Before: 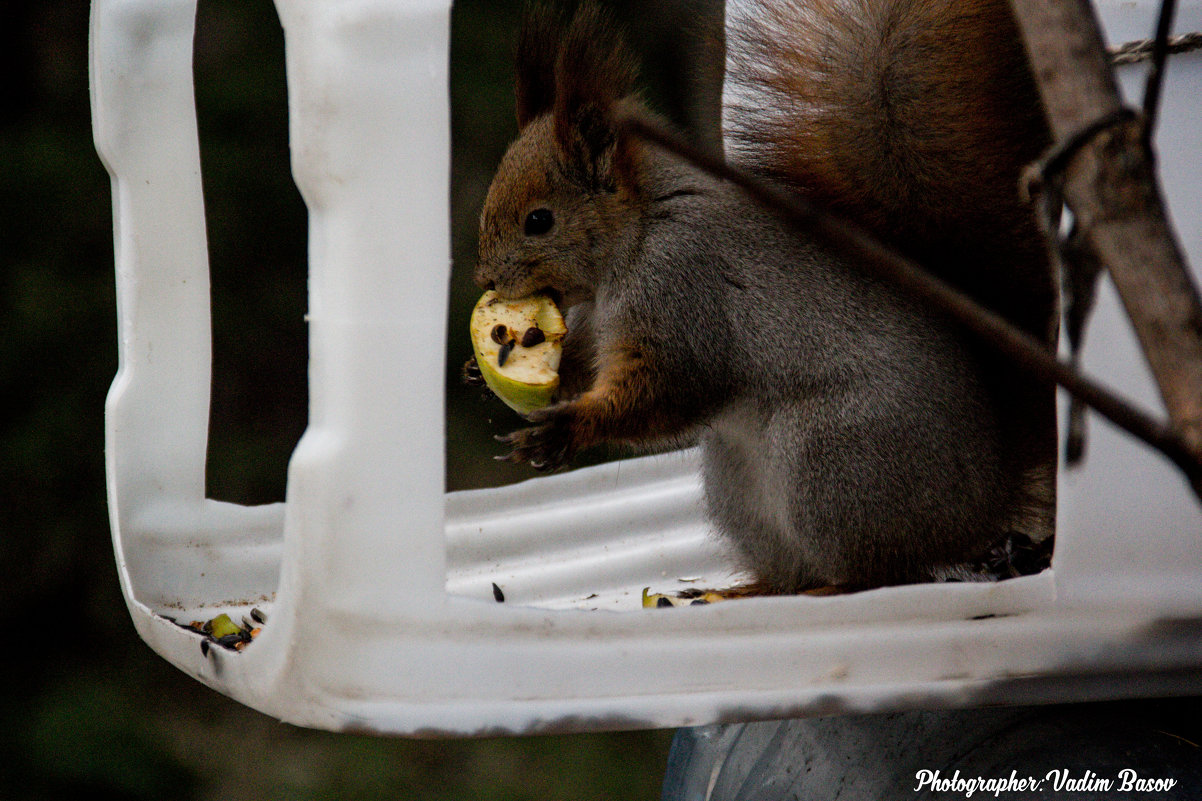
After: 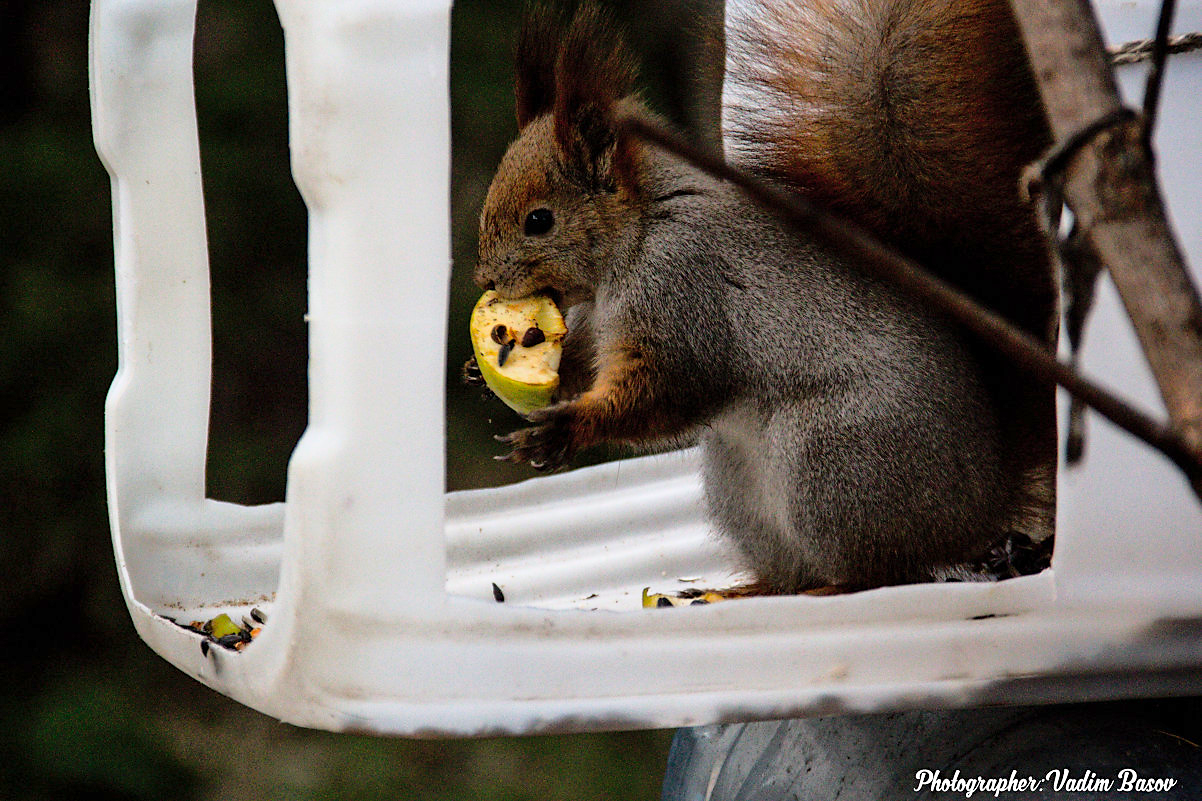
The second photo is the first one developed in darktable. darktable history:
sharpen: radius 1.495, amount 0.409, threshold 1.529
base curve: curves: ch0 [(0, 0) (0.028, 0.03) (0.121, 0.232) (0.46, 0.748) (0.859, 0.968) (1, 1)]
shadows and highlights: highlights color adjustment 52.03%
